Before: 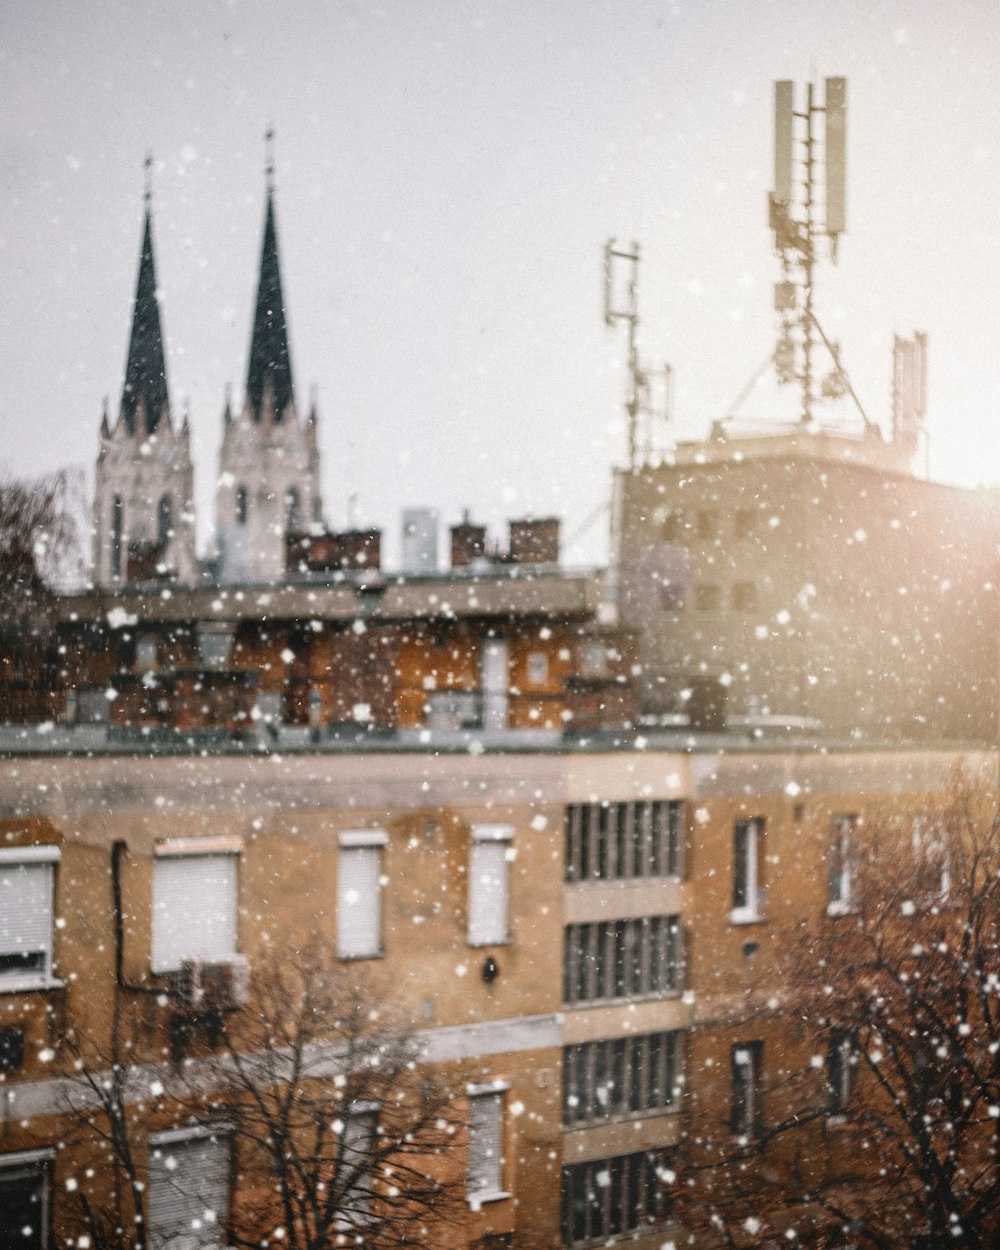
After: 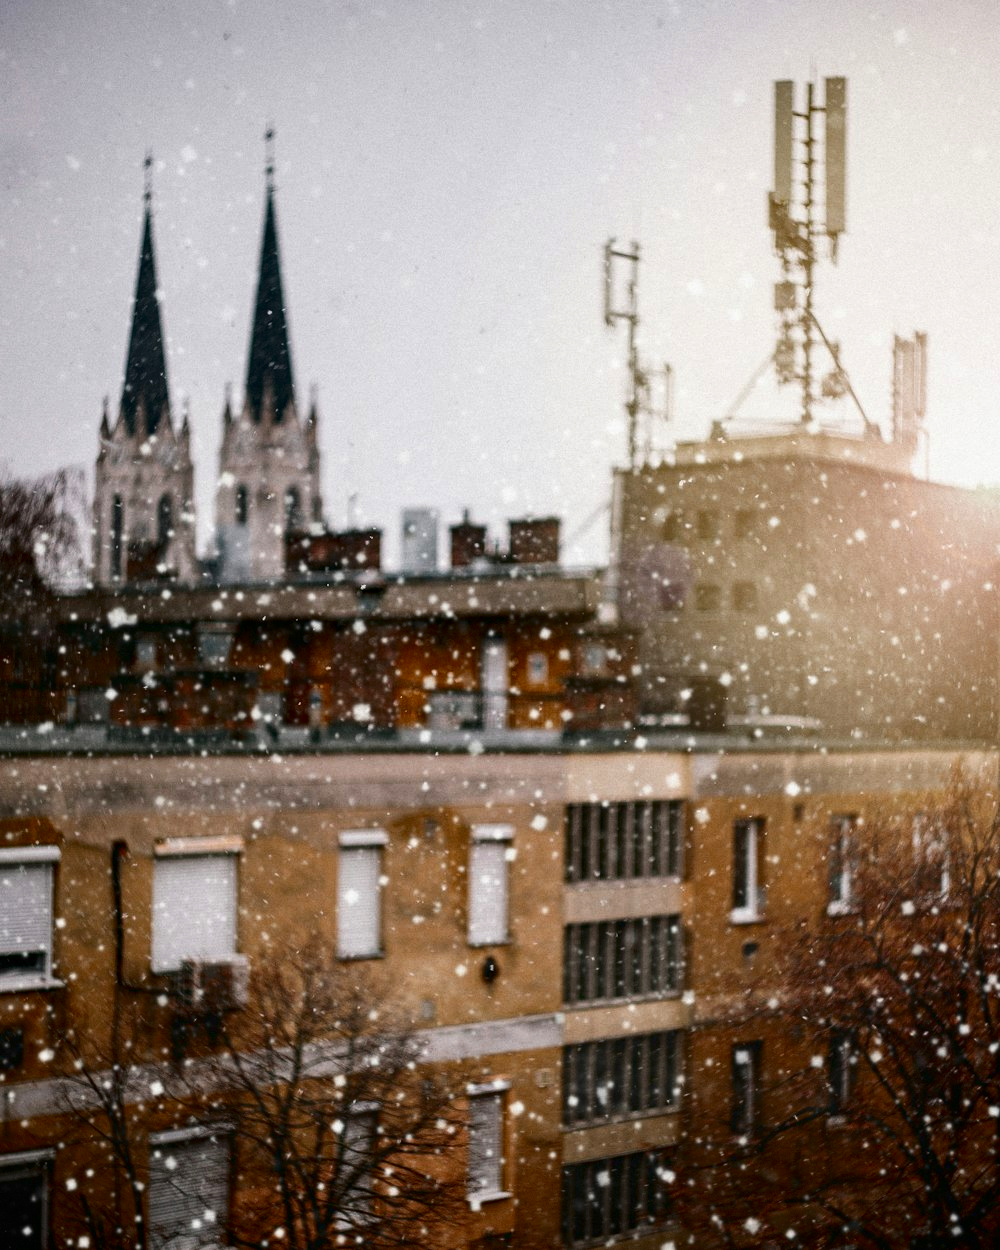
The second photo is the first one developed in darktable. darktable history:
contrast brightness saturation: contrast 0.128, brightness -0.238, saturation 0.147
haze removal: compatibility mode true, adaptive false
